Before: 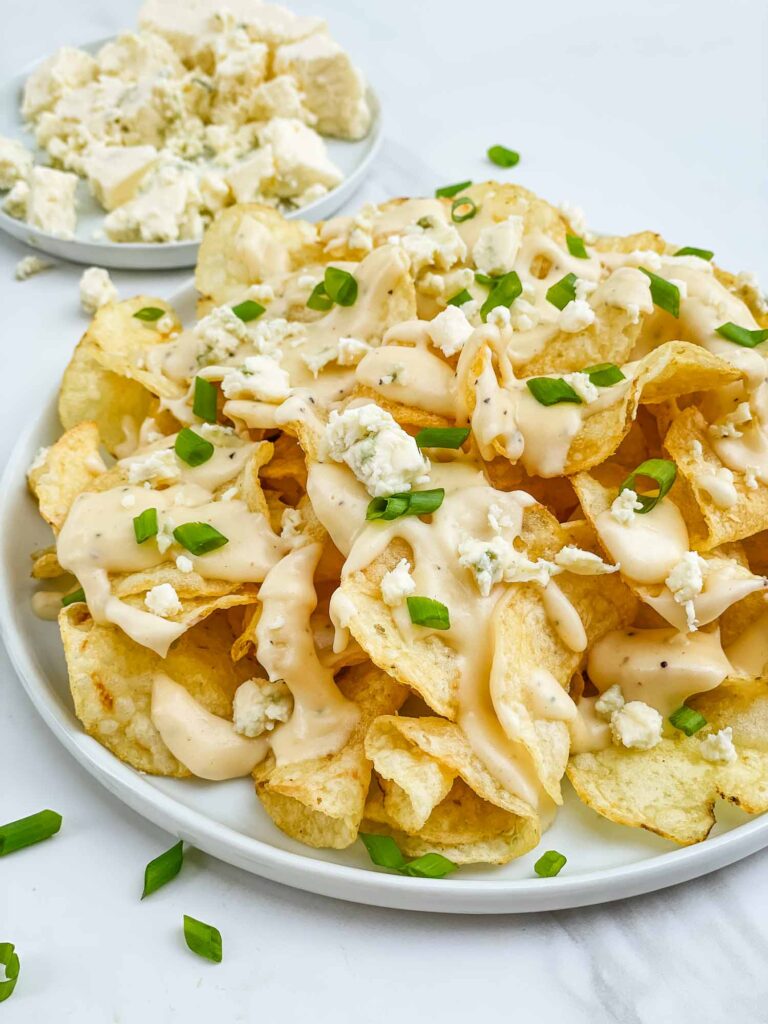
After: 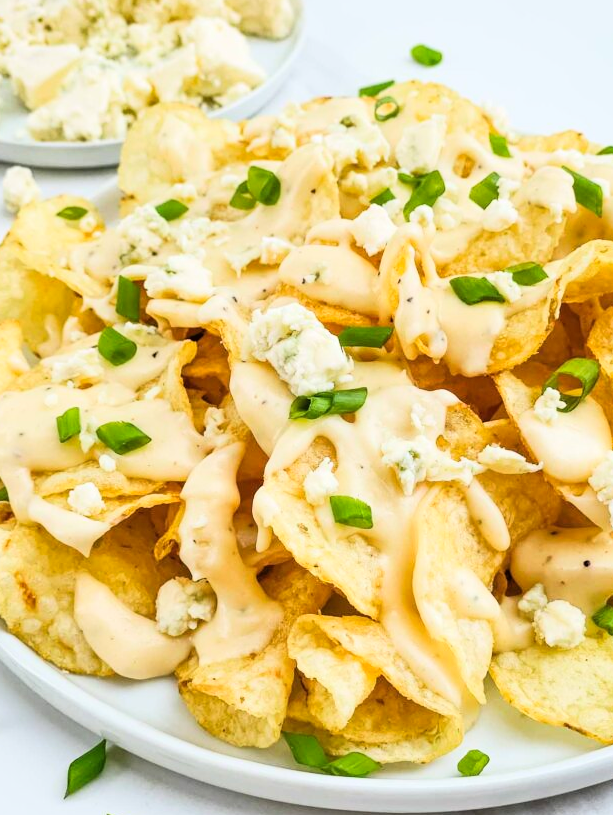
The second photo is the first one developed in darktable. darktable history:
tone curve: curves: ch0 [(0, 0.013) (0.054, 0.018) (0.205, 0.191) (0.289, 0.292) (0.39, 0.424) (0.493, 0.551) (0.647, 0.752) (0.796, 0.887) (1, 0.998)]; ch1 [(0, 0) (0.371, 0.339) (0.477, 0.452) (0.494, 0.495) (0.501, 0.501) (0.51, 0.516) (0.54, 0.557) (0.572, 0.605) (0.625, 0.687) (0.774, 0.841) (1, 1)]; ch2 [(0, 0) (0.32, 0.281) (0.403, 0.399) (0.441, 0.428) (0.47, 0.469) (0.498, 0.496) (0.524, 0.543) (0.551, 0.579) (0.633, 0.665) (0.7, 0.711) (1, 1)], color space Lab, linked channels, preserve colors none
crop and rotate: left 10.106%, top 9.911%, right 10.023%, bottom 10.402%
